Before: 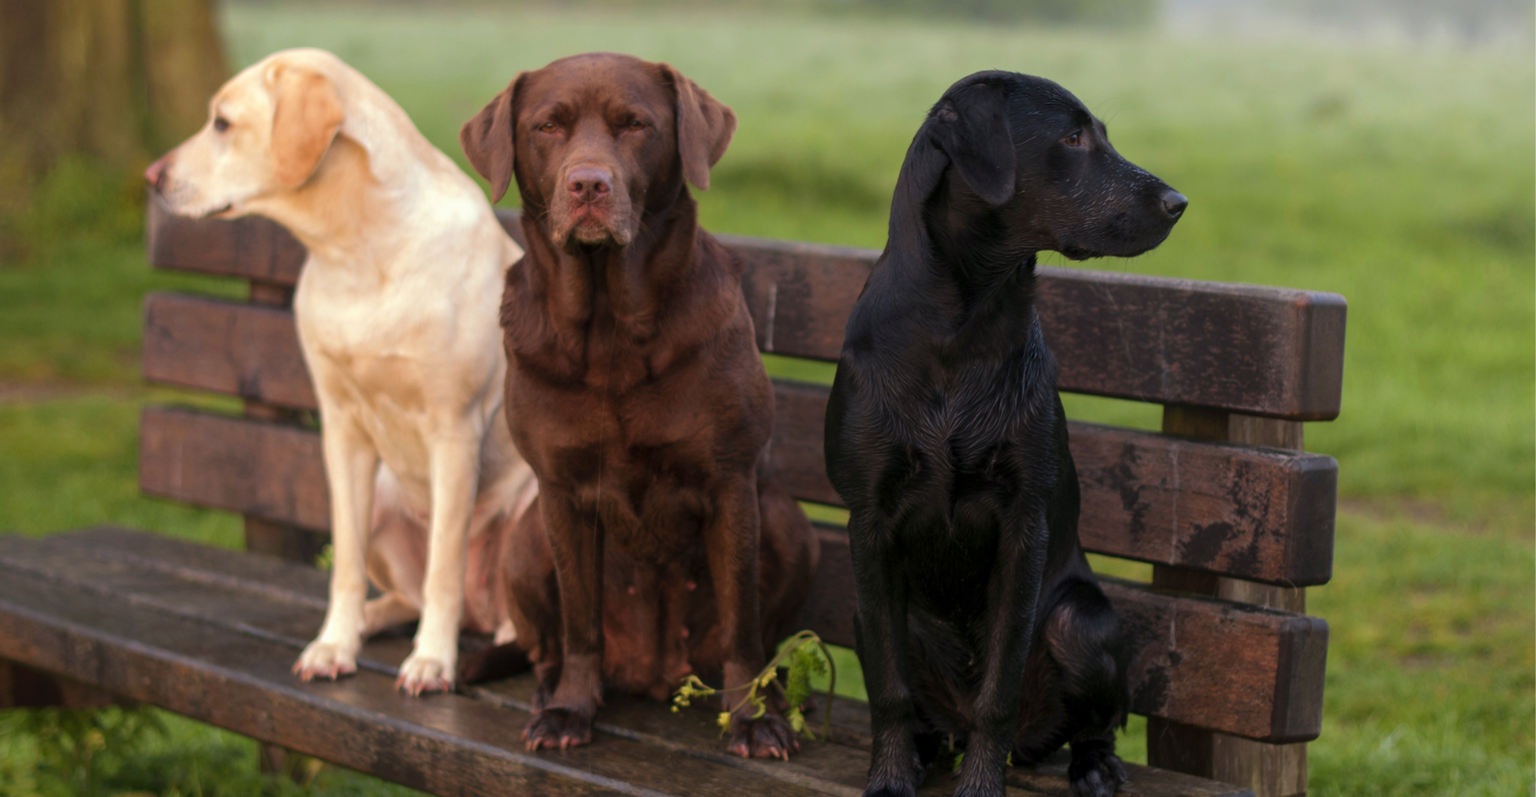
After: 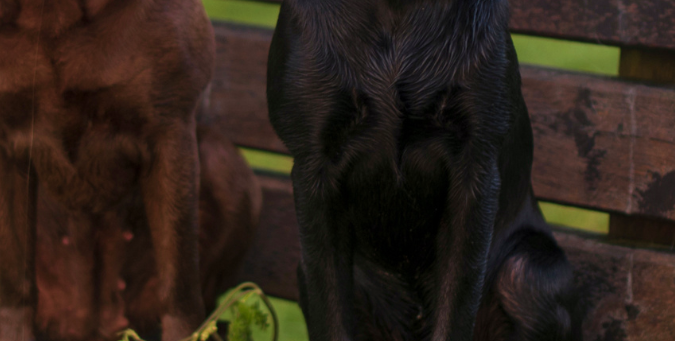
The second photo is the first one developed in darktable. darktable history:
crop: left 37.051%, top 45.139%, right 20.719%, bottom 13.669%
velvia: on, module defaults
